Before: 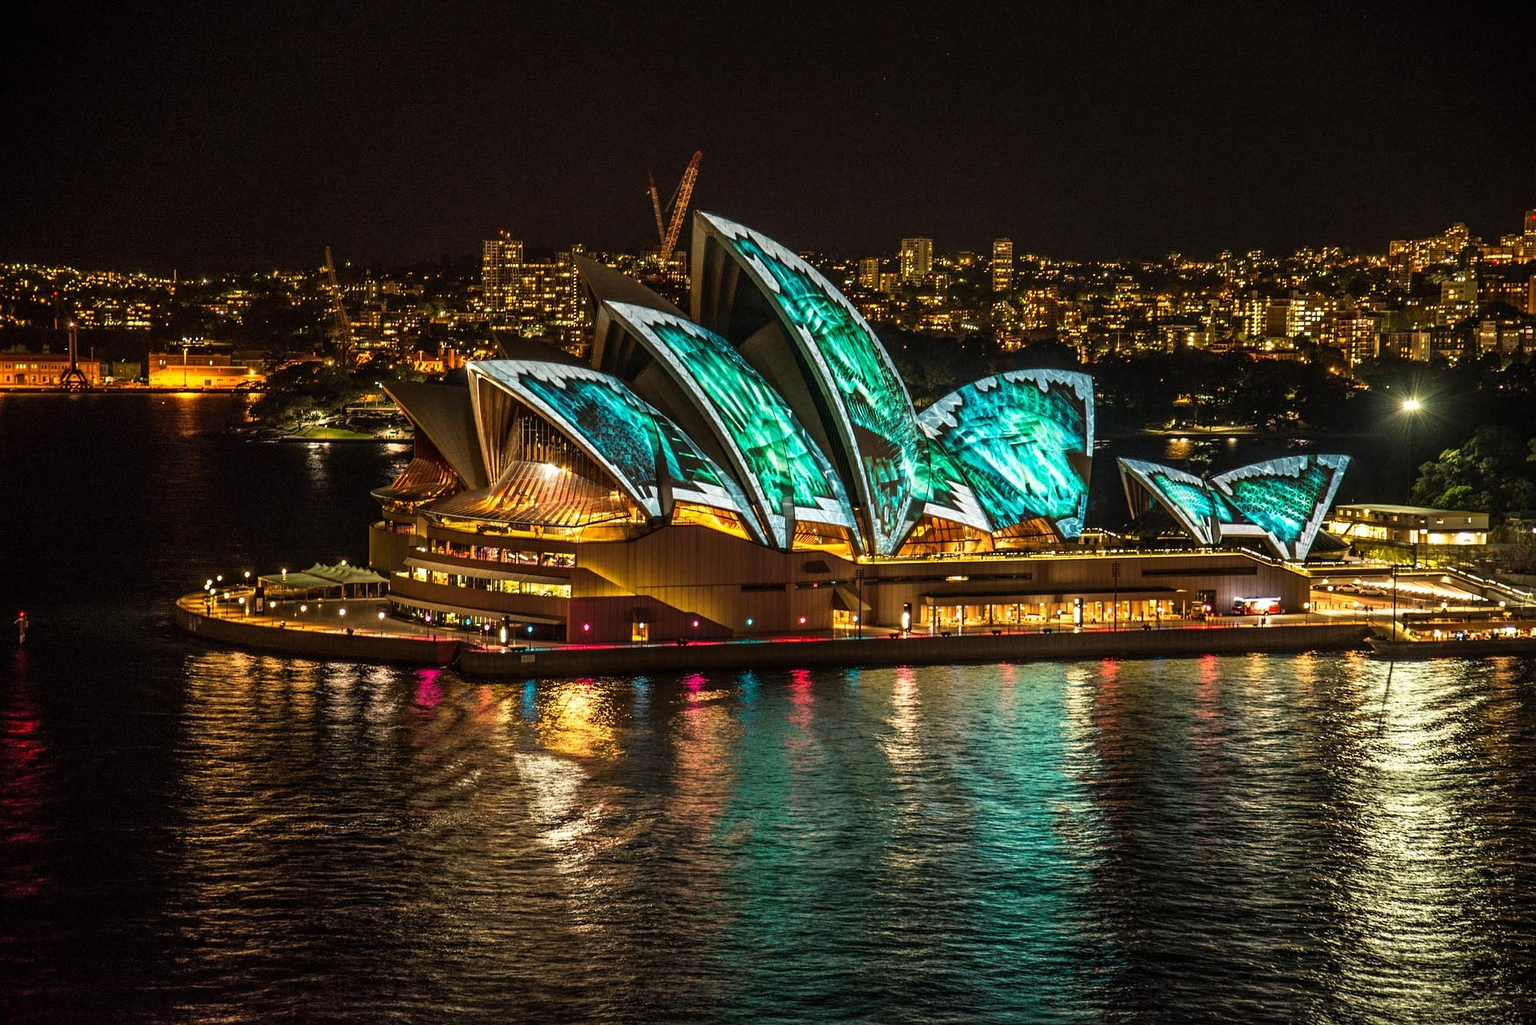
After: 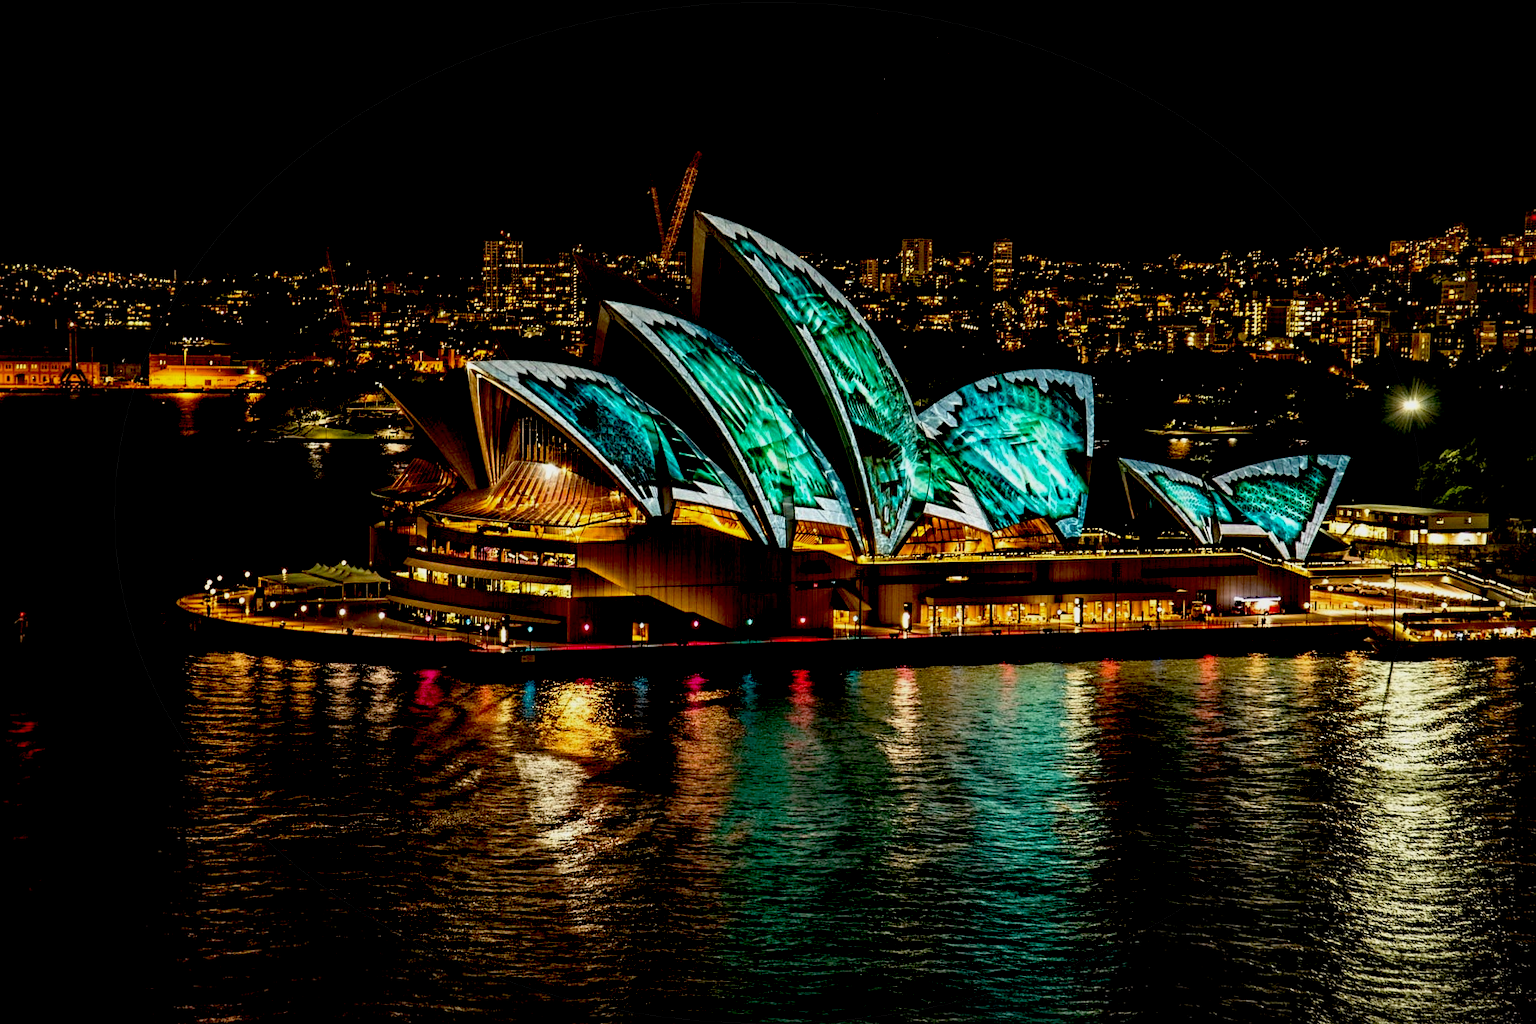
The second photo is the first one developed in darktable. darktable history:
vignetting: fall-off start 85%, fall-off radius 80%, brightness -0.182, saturation -0.3, width/height ratio 1.219, dithering 8-bit output, unbound false
exposure: black level correction 0.046, exposure -0.228 EV, compensate highlight preservation false
